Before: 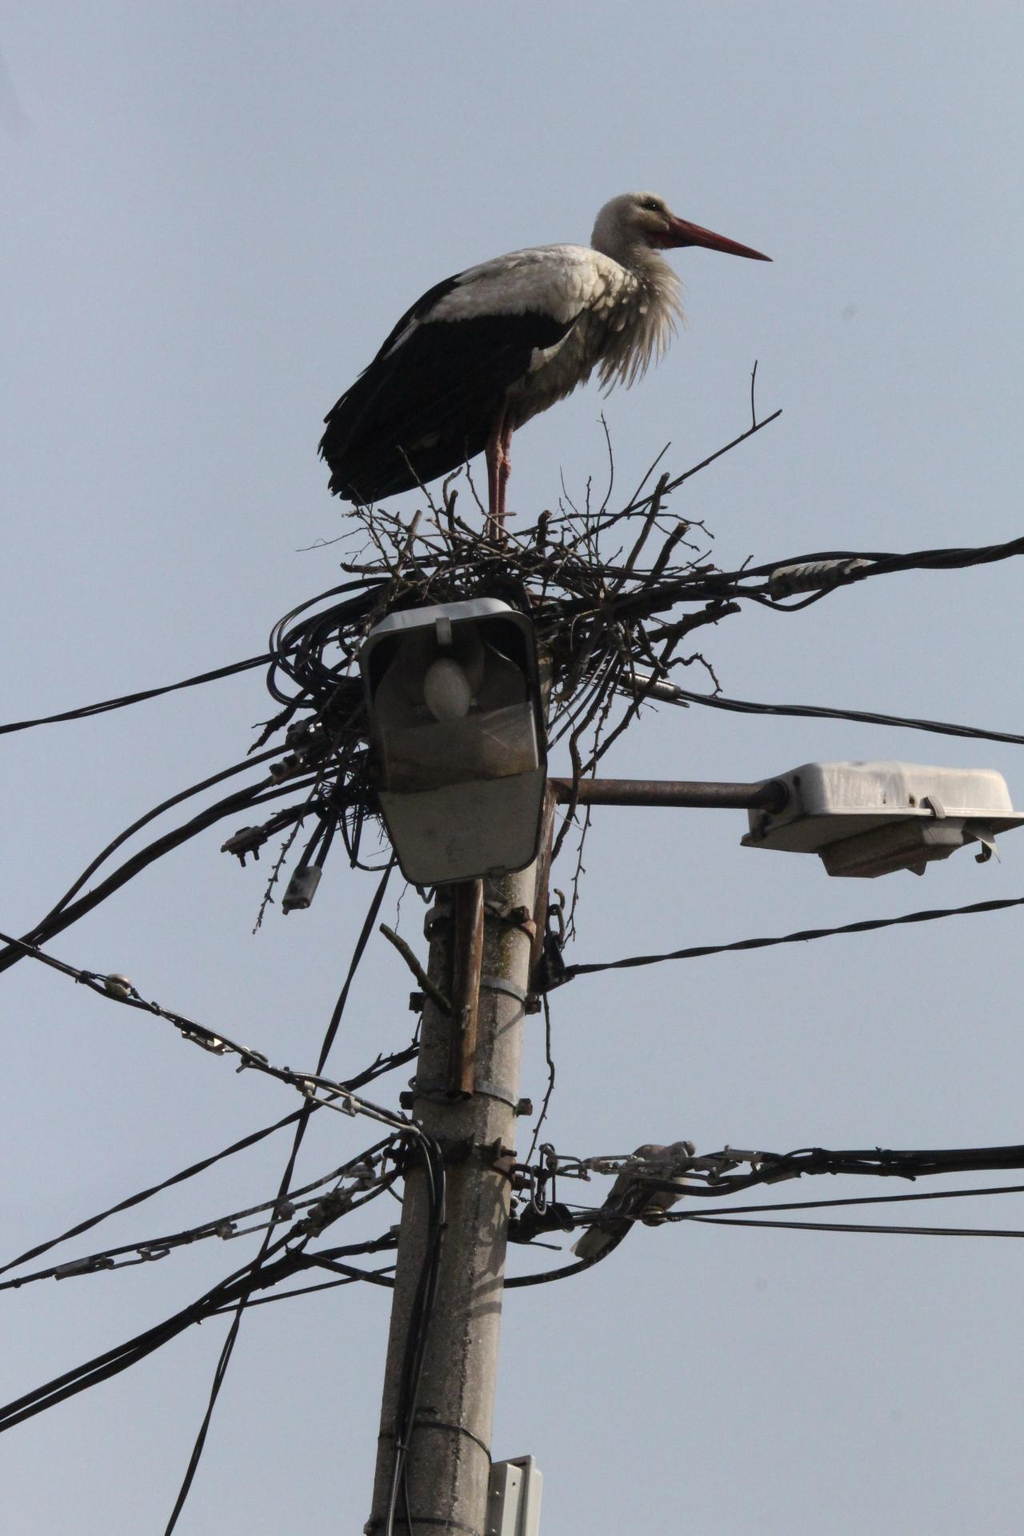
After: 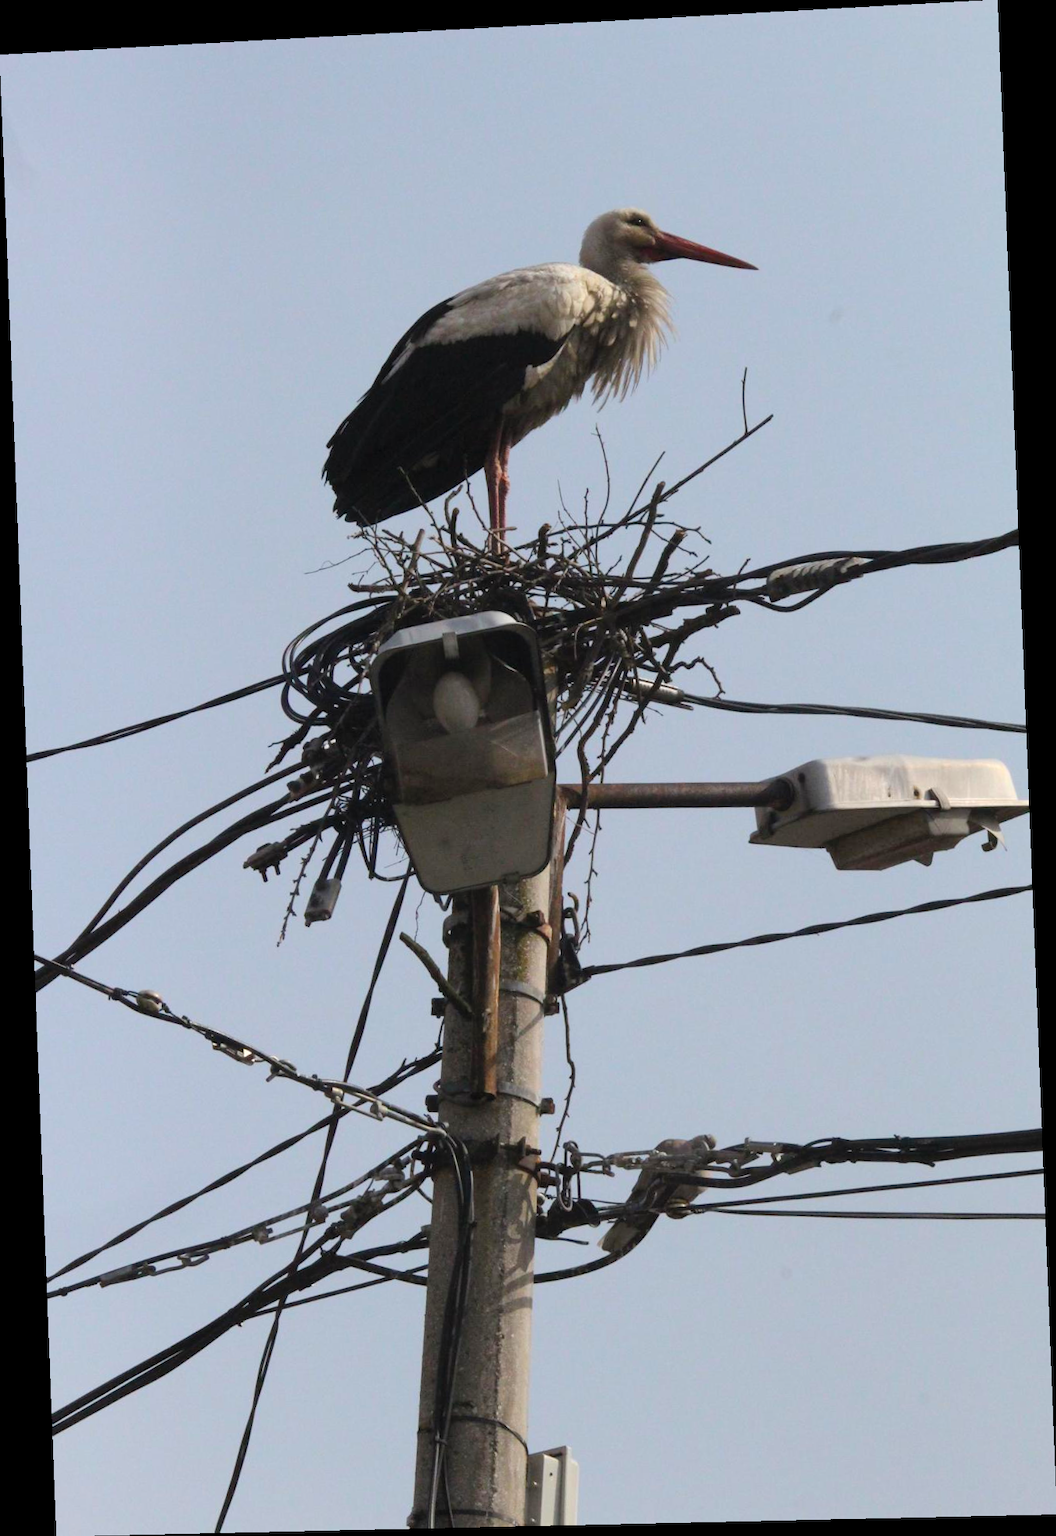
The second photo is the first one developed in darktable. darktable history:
contrast brightness saturation: brightness 0.09, saturation 0.19
color balance: output saturation 110%
rotate and perspective: rotation -2.22°, lens shift (horizontal) -0.022, automatic cropping off
